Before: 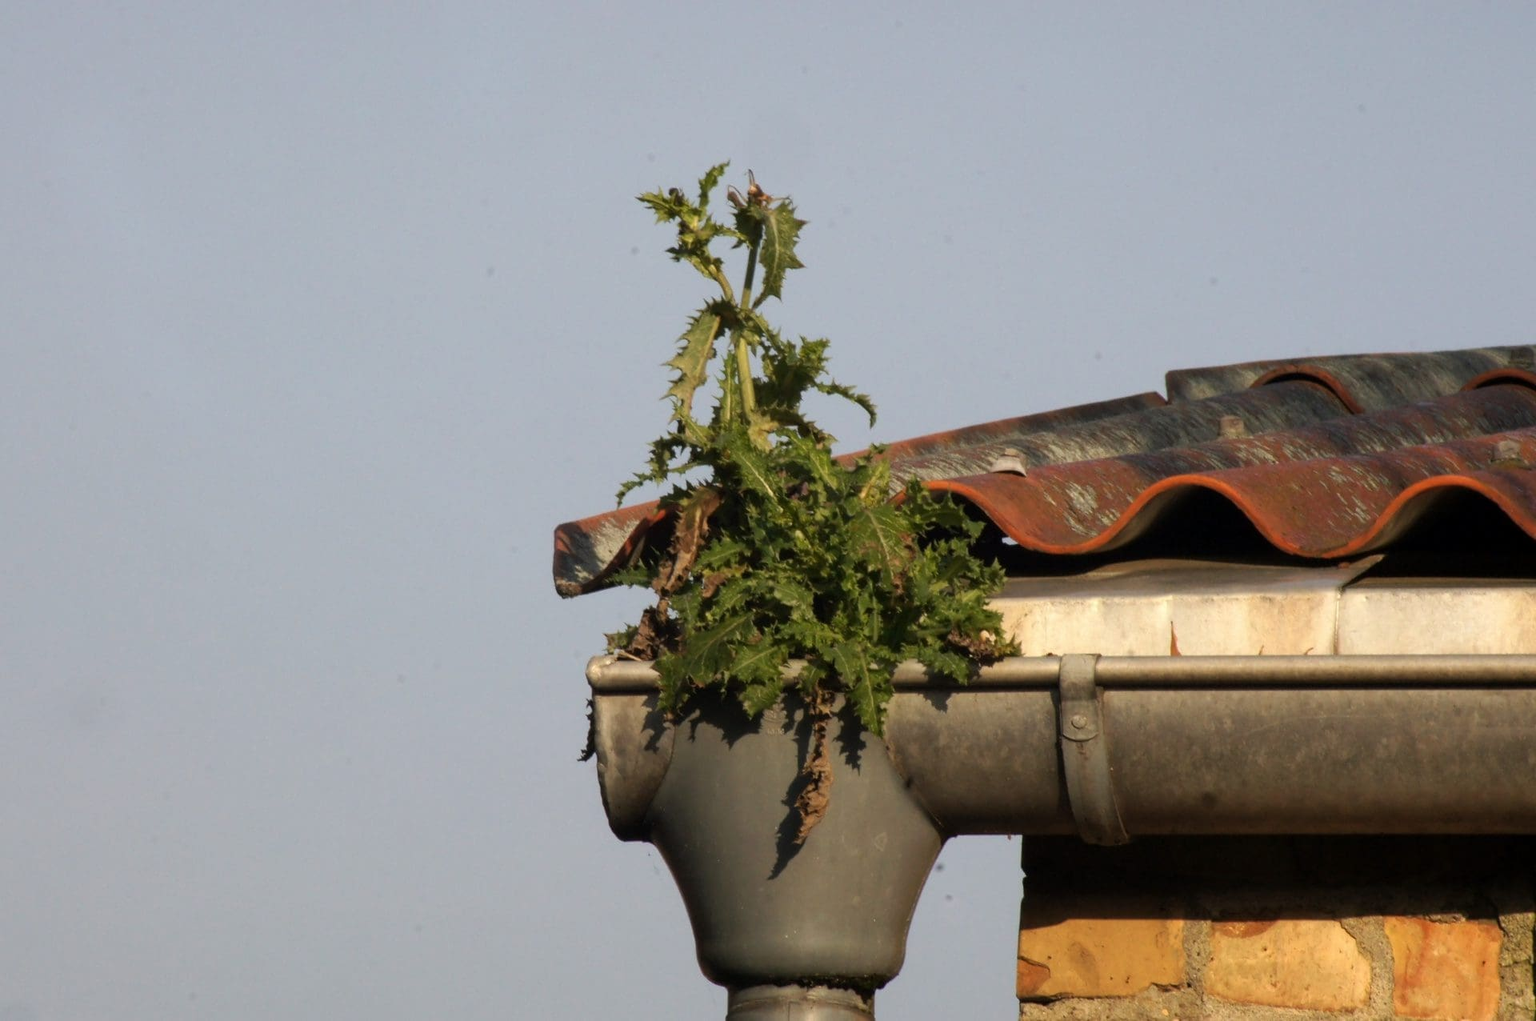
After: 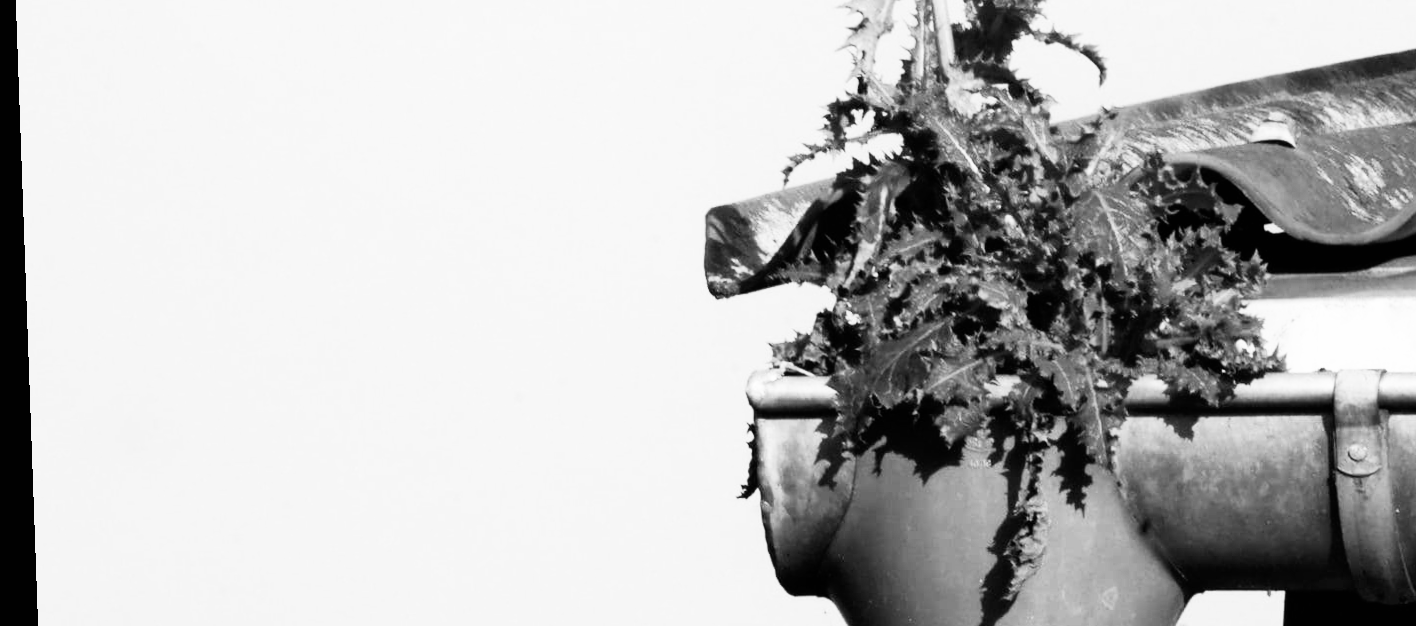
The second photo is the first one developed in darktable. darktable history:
base curve: curves: ch0 [(0, 0) (0.007, 0.004) (0.027, 0.03) (0.046, 0.07) (0.207, 0.54) (0.442, 0.872) (0.673, 0.972) (1, 1)], preserve colors none
rotate and perspective: lens shift (vertical) 0.048, lens shift (horizontal) -0.024, automatic cropping off
color correction: saturation 0.57
monochrome: on, module defaults
crop: top 36.498%, right 27.964%, bottom 14.995%
white balance: emerald 1
shadows and highlights: shadows 0, highlights 40
color balance rgb: shadows lift › chroma 2%, shadows lift › hue 217.2°, power › chroma 0.25%, power › hue 60°, highlights gain › chroma 1.5%, highlights gain › hue 309.6°, global offset › luminance -0.25%, perceptual saturation grading › global saturation 15%, global vibrance 15%
